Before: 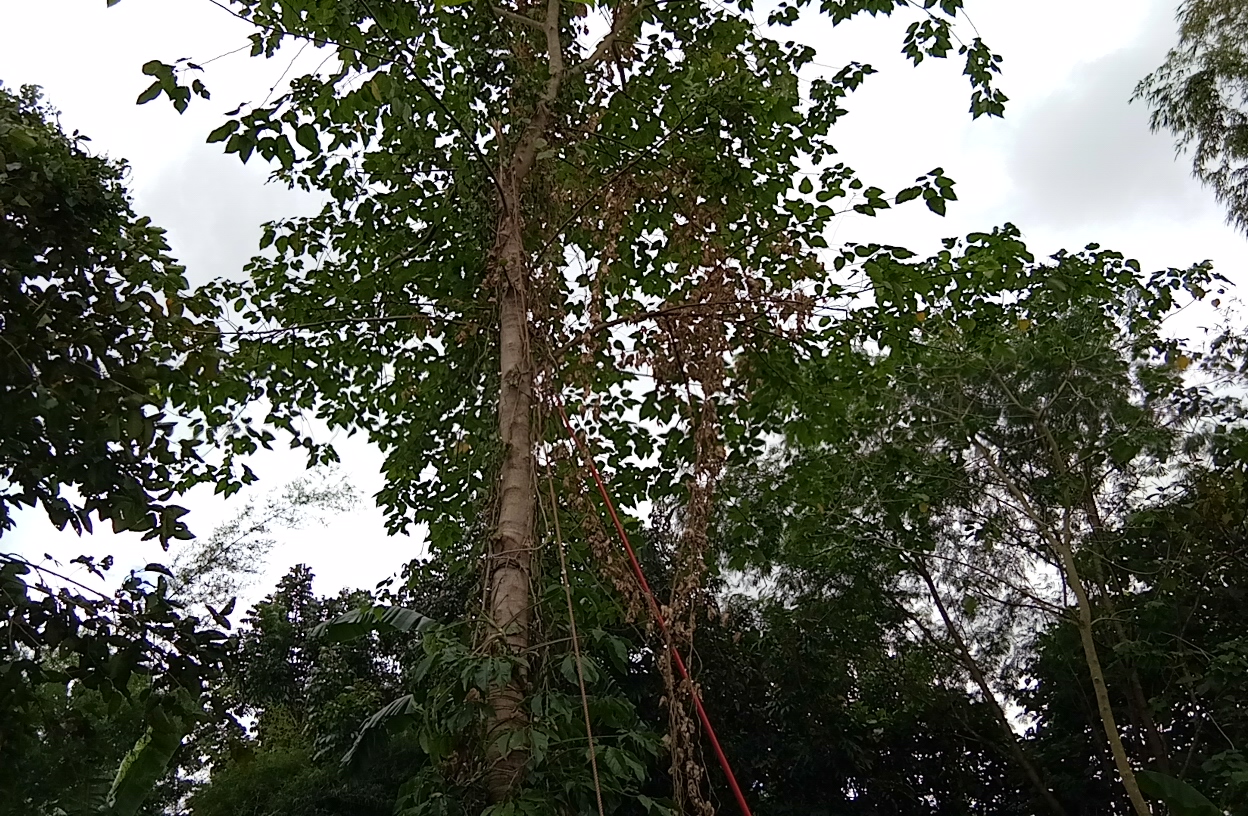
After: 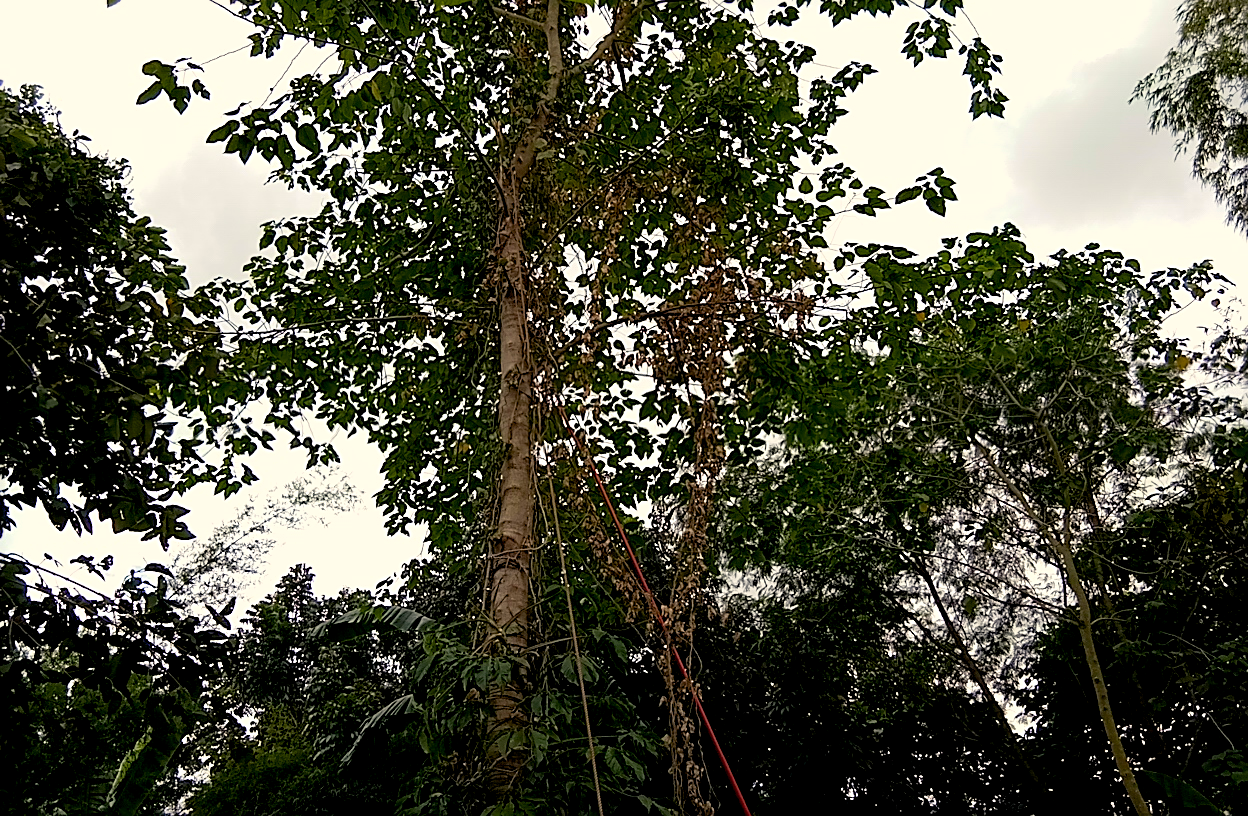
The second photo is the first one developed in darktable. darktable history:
sharpen: on, module defaults
color balance rgb: highlights gain › chroma 3.081%, highlights gain › hue 78.37°, global offset › luminance -0.508%, perceptual saturation grading › global saturation 25.031%
exposure: black level correction 0.005, exposure 0.004 EV, compensate highlight preservation false
